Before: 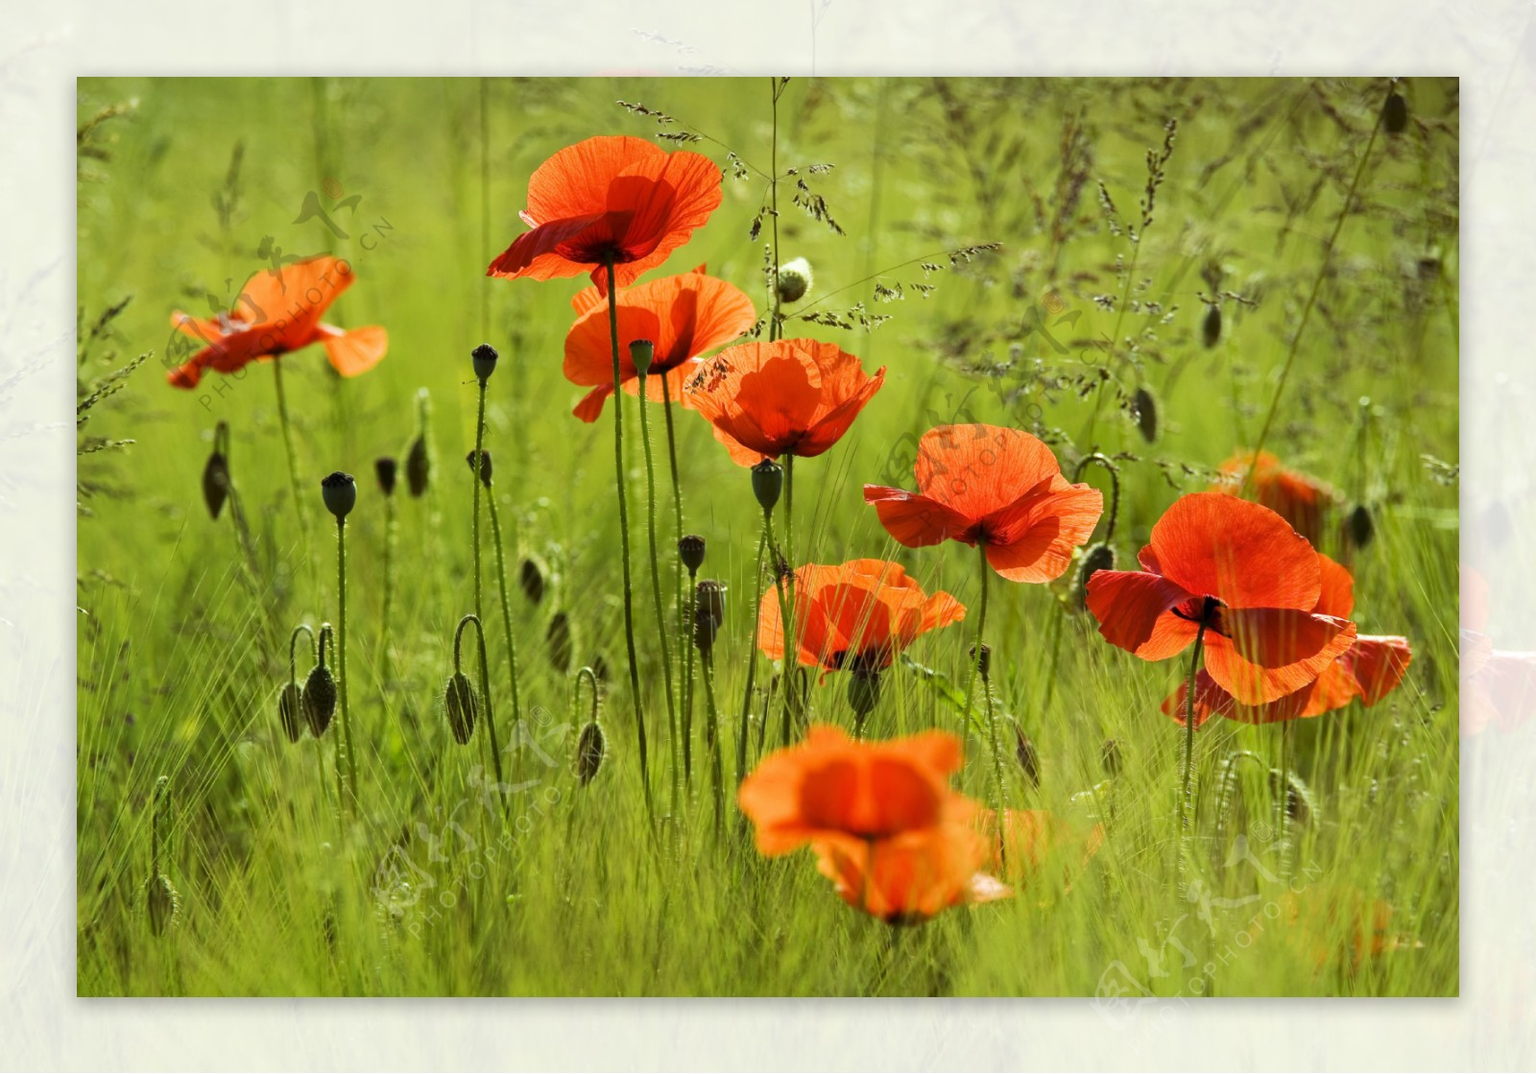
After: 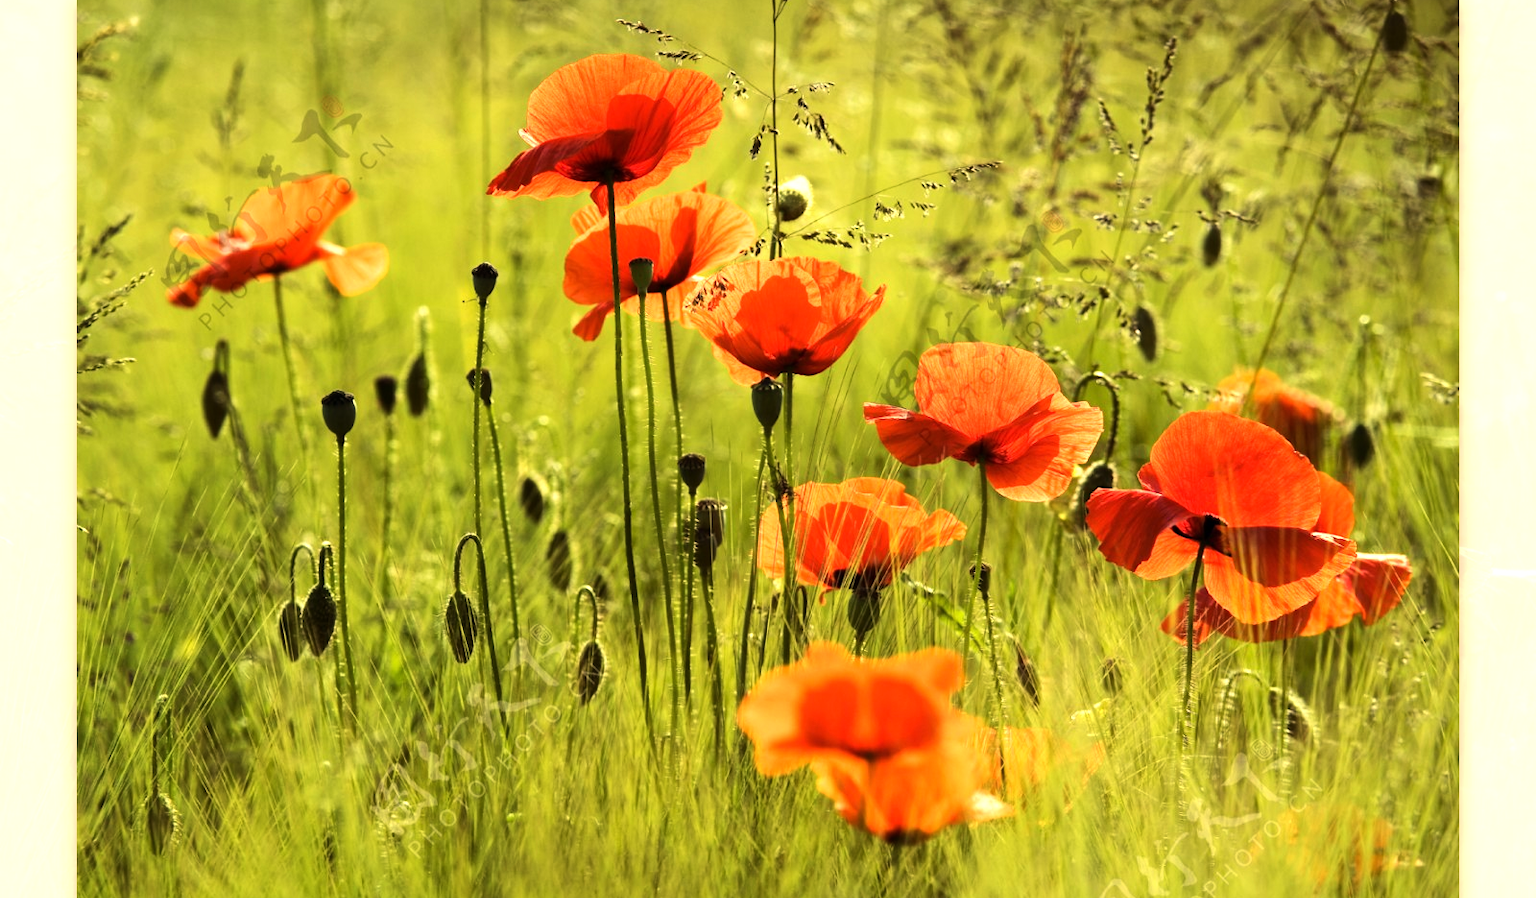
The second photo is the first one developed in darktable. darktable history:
crop: top 7.625%, bottom 8.027%
tone equalizer: -8 EV -0.75 EV, -7 EV -0.7 EV, -6 EV -0.6 EV, -5 EV -0.4 EV, -3 EV 0.4 EV, -2 EV 0.6 EV, -1 EV 0.7 EV, +0 EV 0.75 EV, edges refinement/feathering 500, mask exposure compensation -1.57 EV, preserve details no
white balance: red 1.123, blue 0.83
